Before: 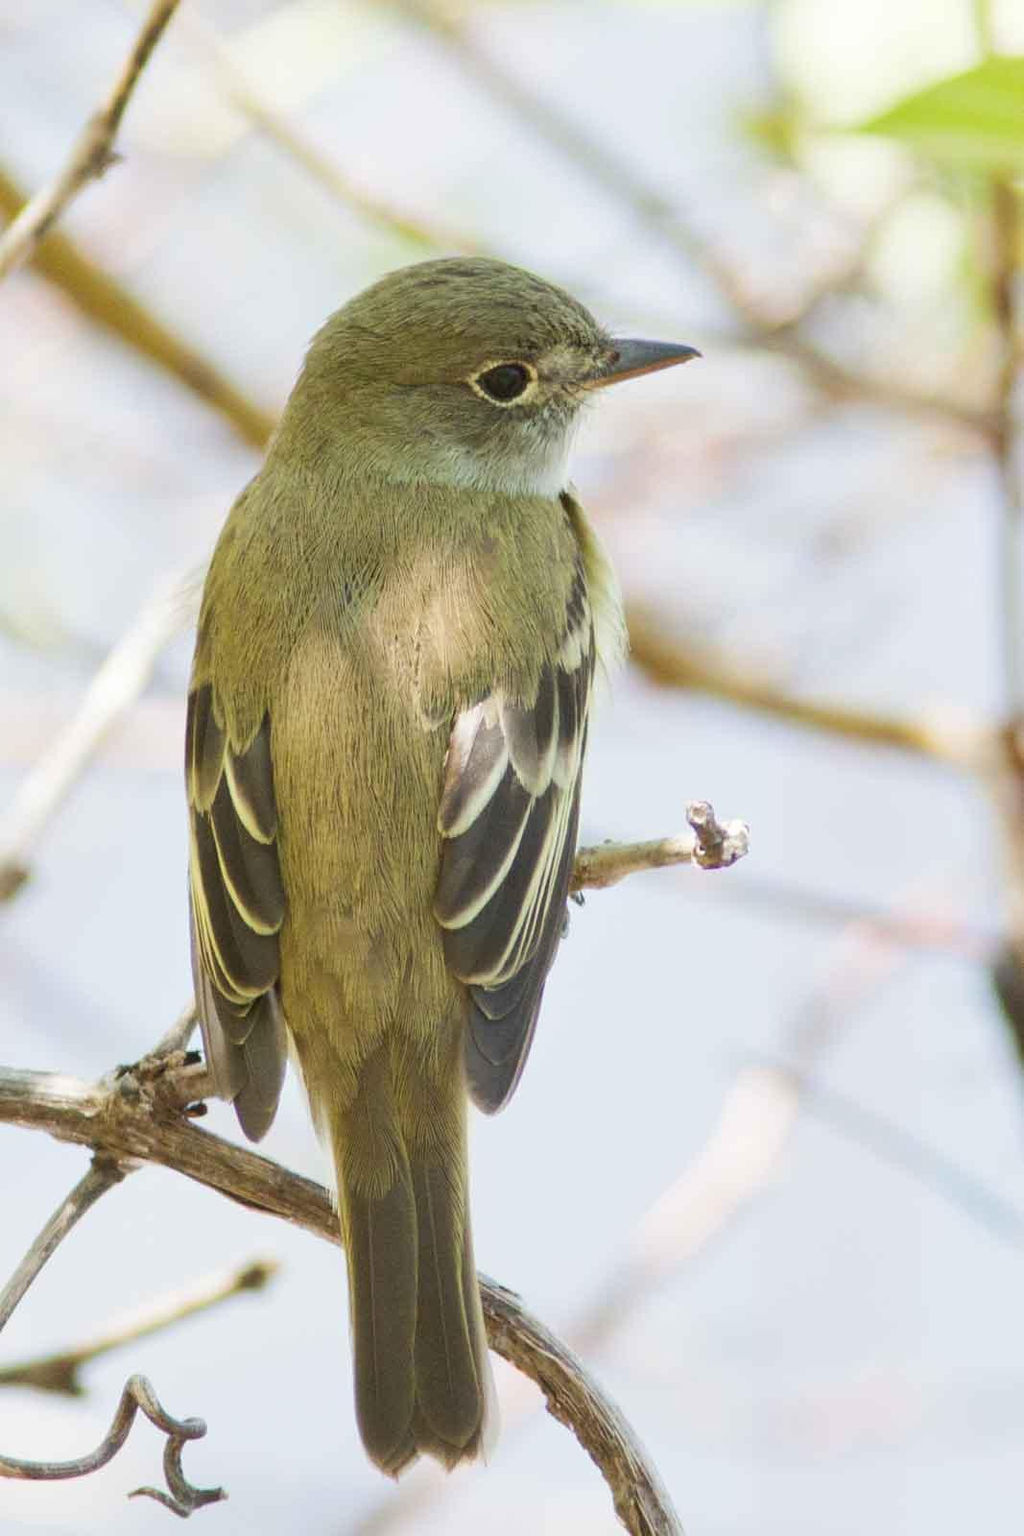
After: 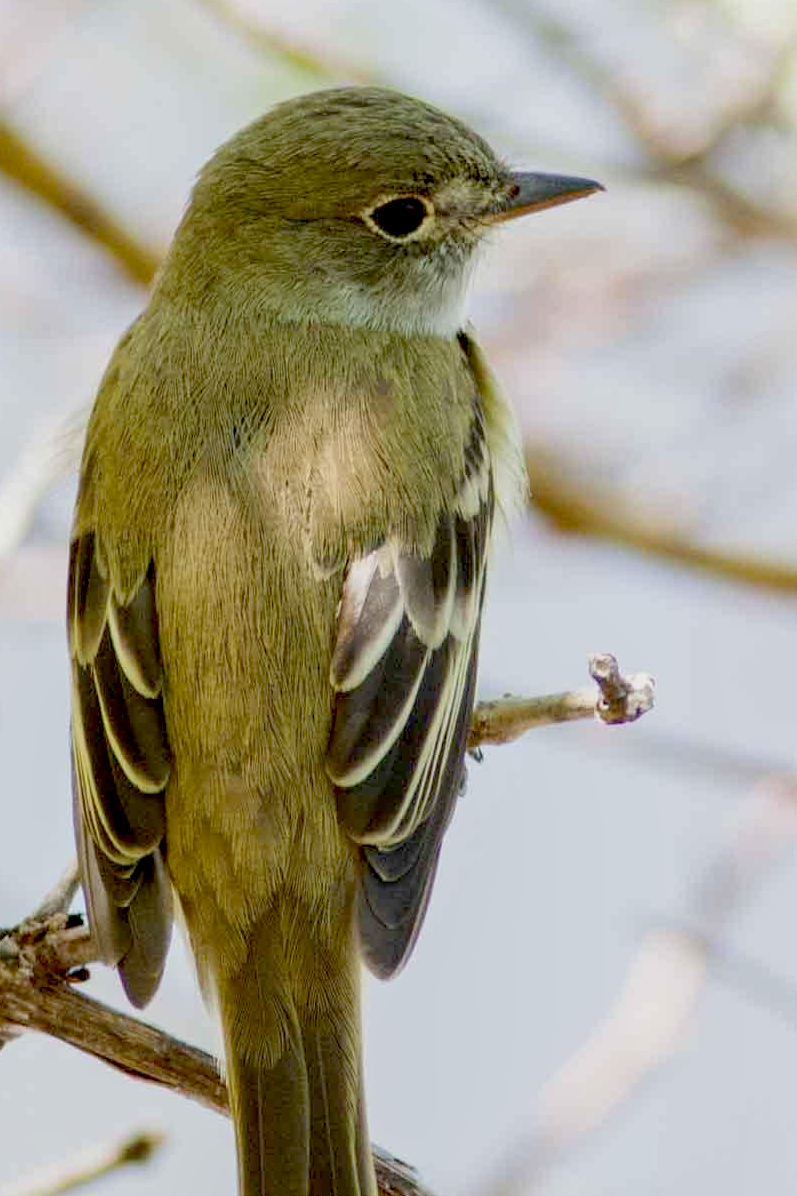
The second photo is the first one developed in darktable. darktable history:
exposure: black level correction 0.046, exposure -0.228 EV, compensate highlight preservation false
crop and rotate: left 11.831%, top 11.346%, right 13.429%, bottom 13.899%
local contrast: detail 110%
